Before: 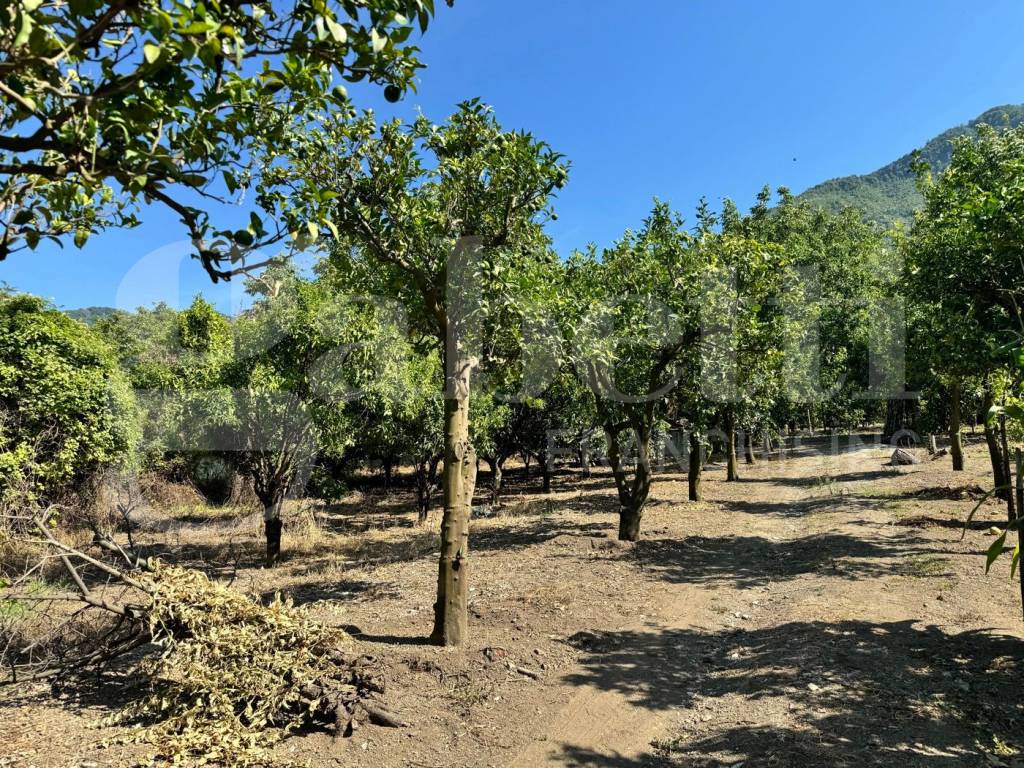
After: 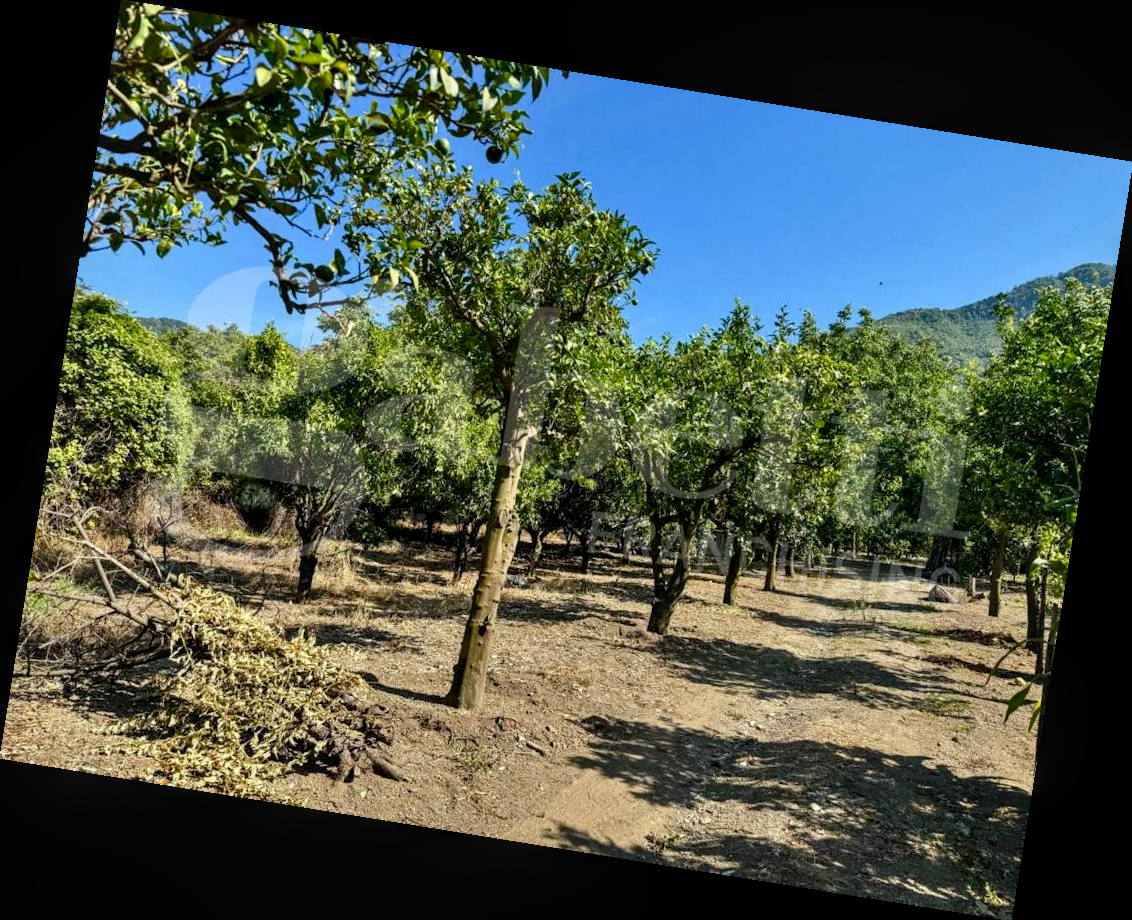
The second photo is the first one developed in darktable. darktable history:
rotate and perspective: rotation 9.12°, automatic cropping off
local contrast: on, module defaults
color balance rgb: perceptual saturation grading › global saturation 20%, perceptual saturation grading › highlights -25%, perceptual saturation grading › shadows 25%
